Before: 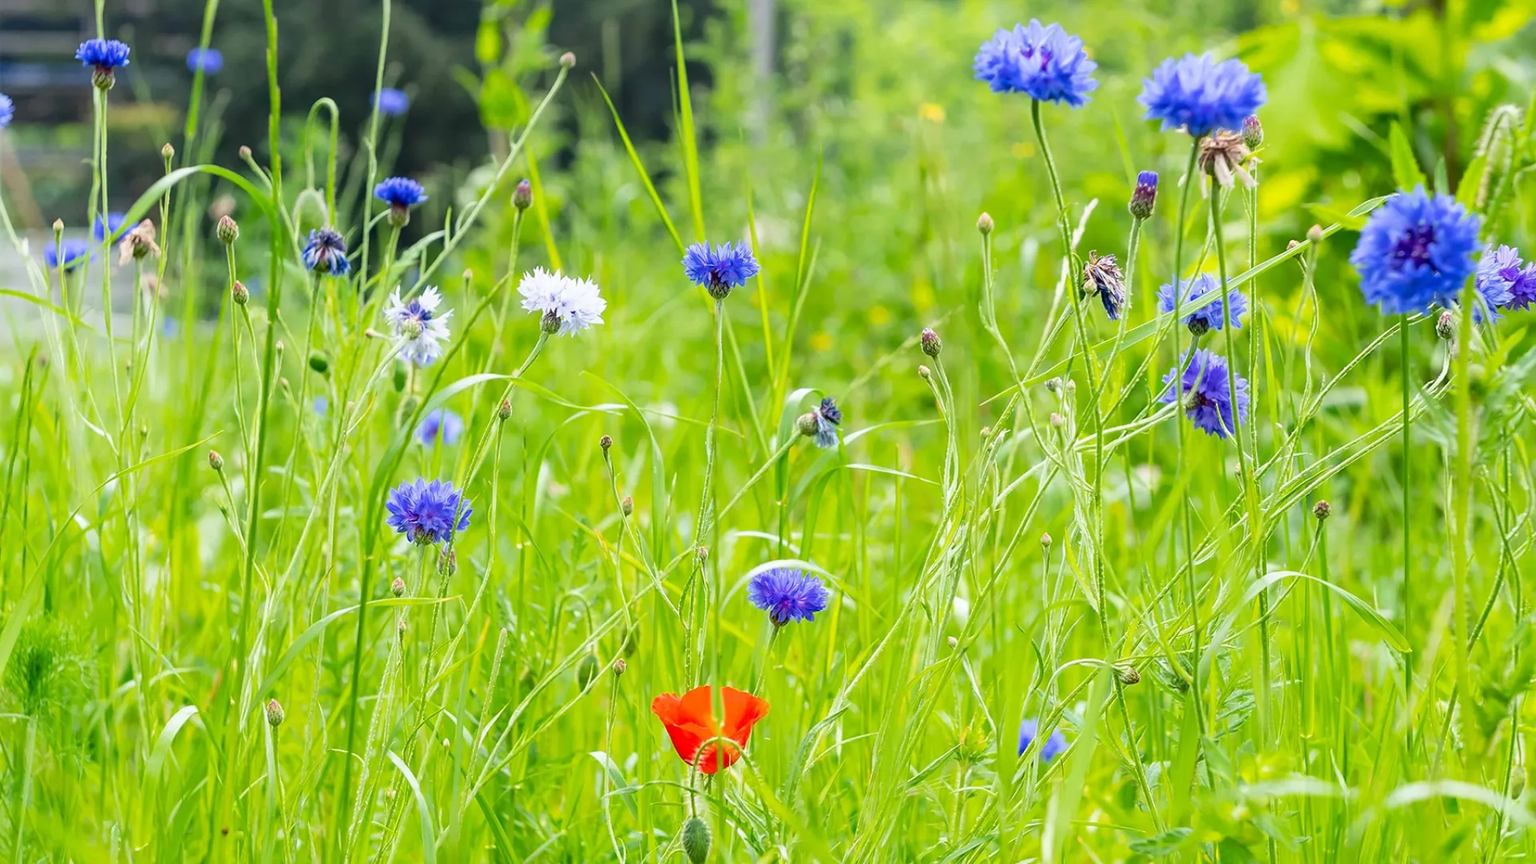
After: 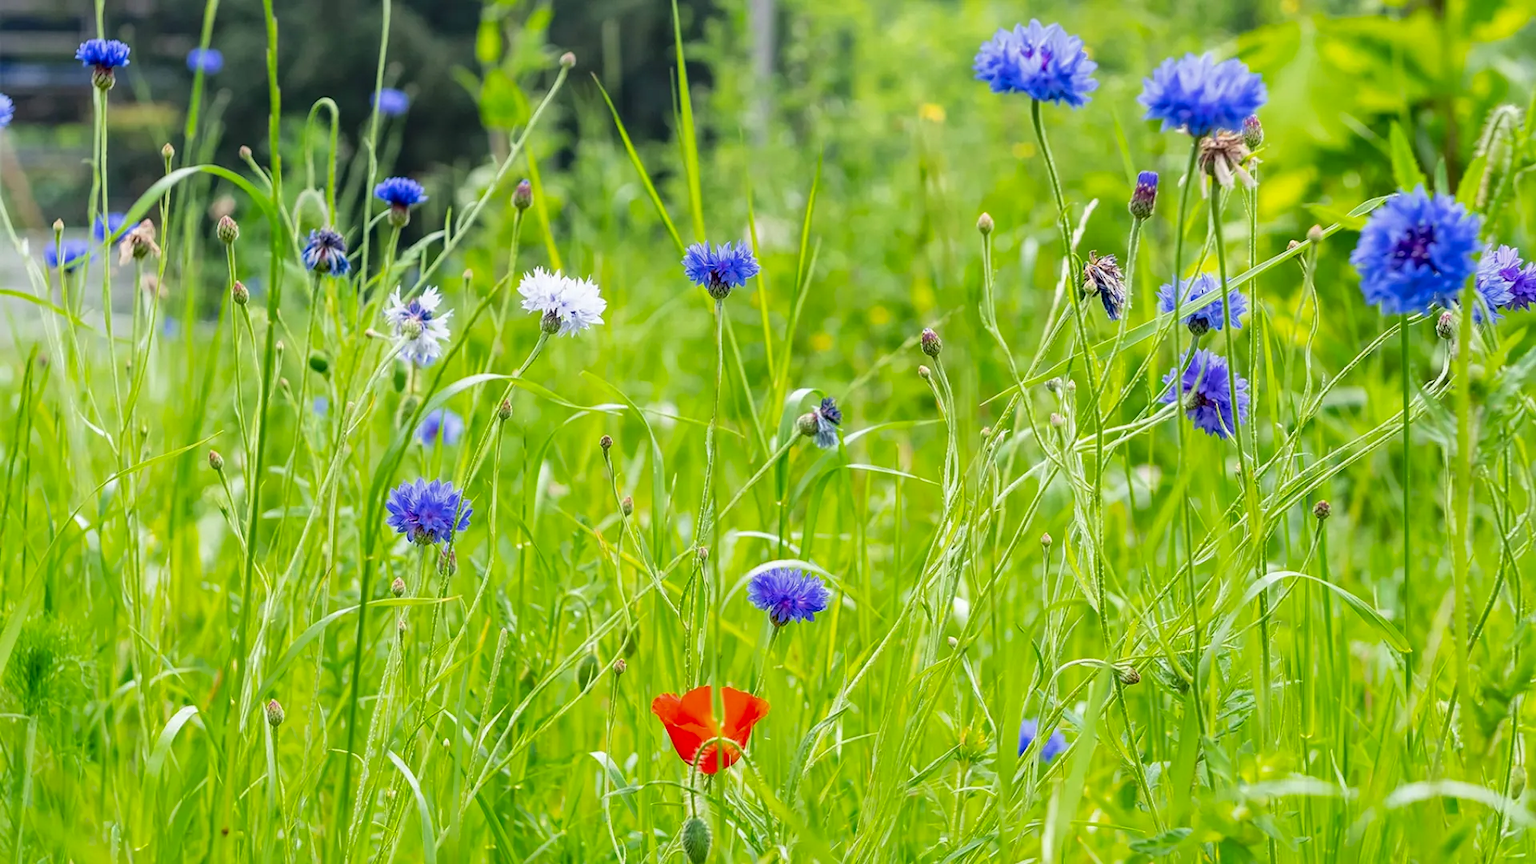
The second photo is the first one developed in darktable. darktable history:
shadows and highlights: shadows -20.27, white point adjustment -1.87, highlights -34.98
local contrast: highlights 103%, shadows 102%, detail 119%, midtone range 0.2
